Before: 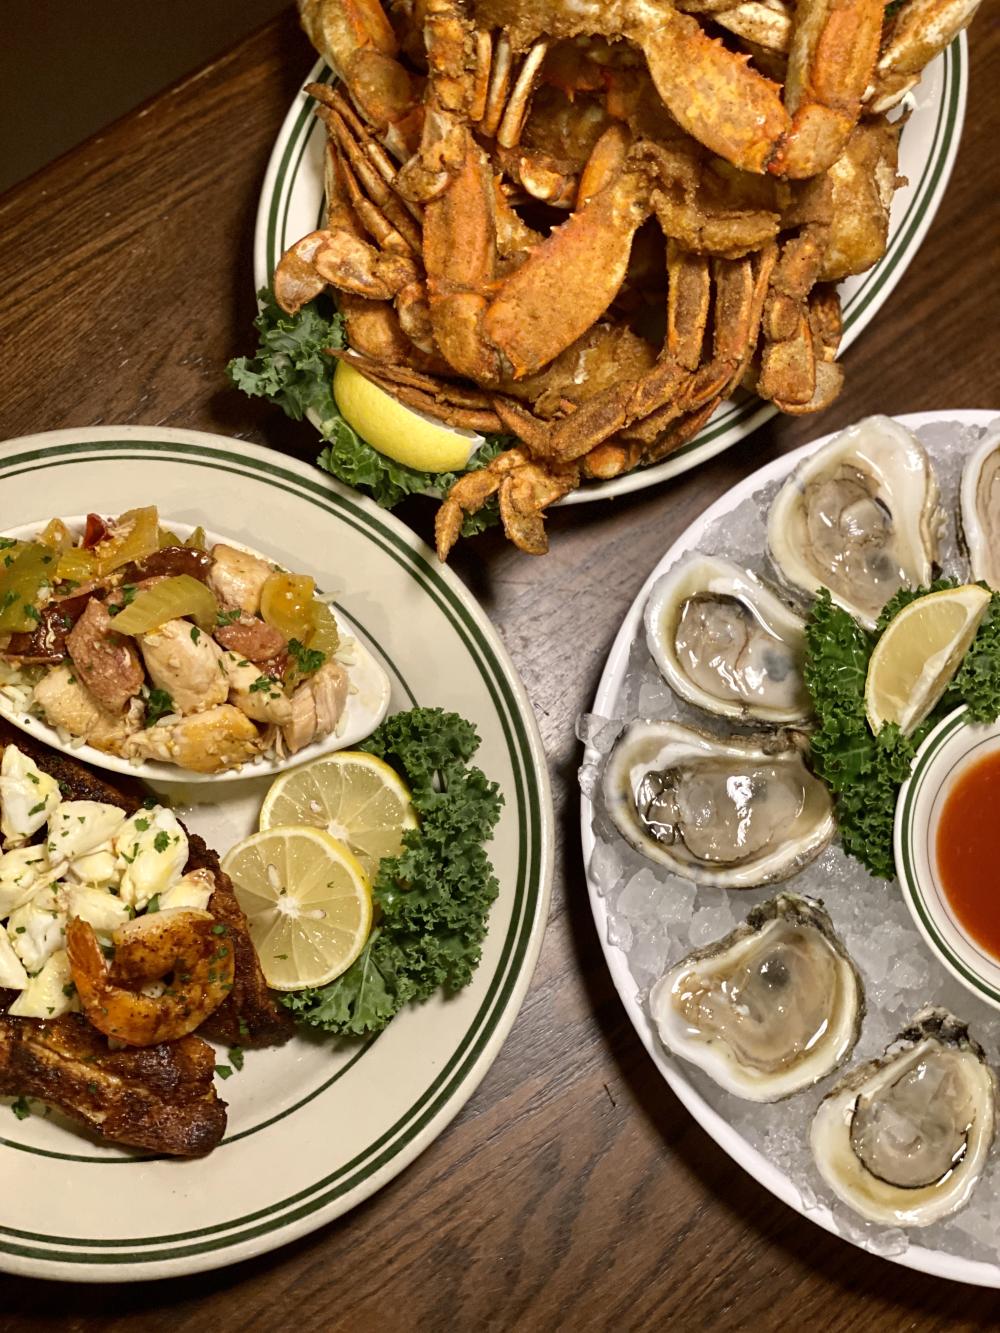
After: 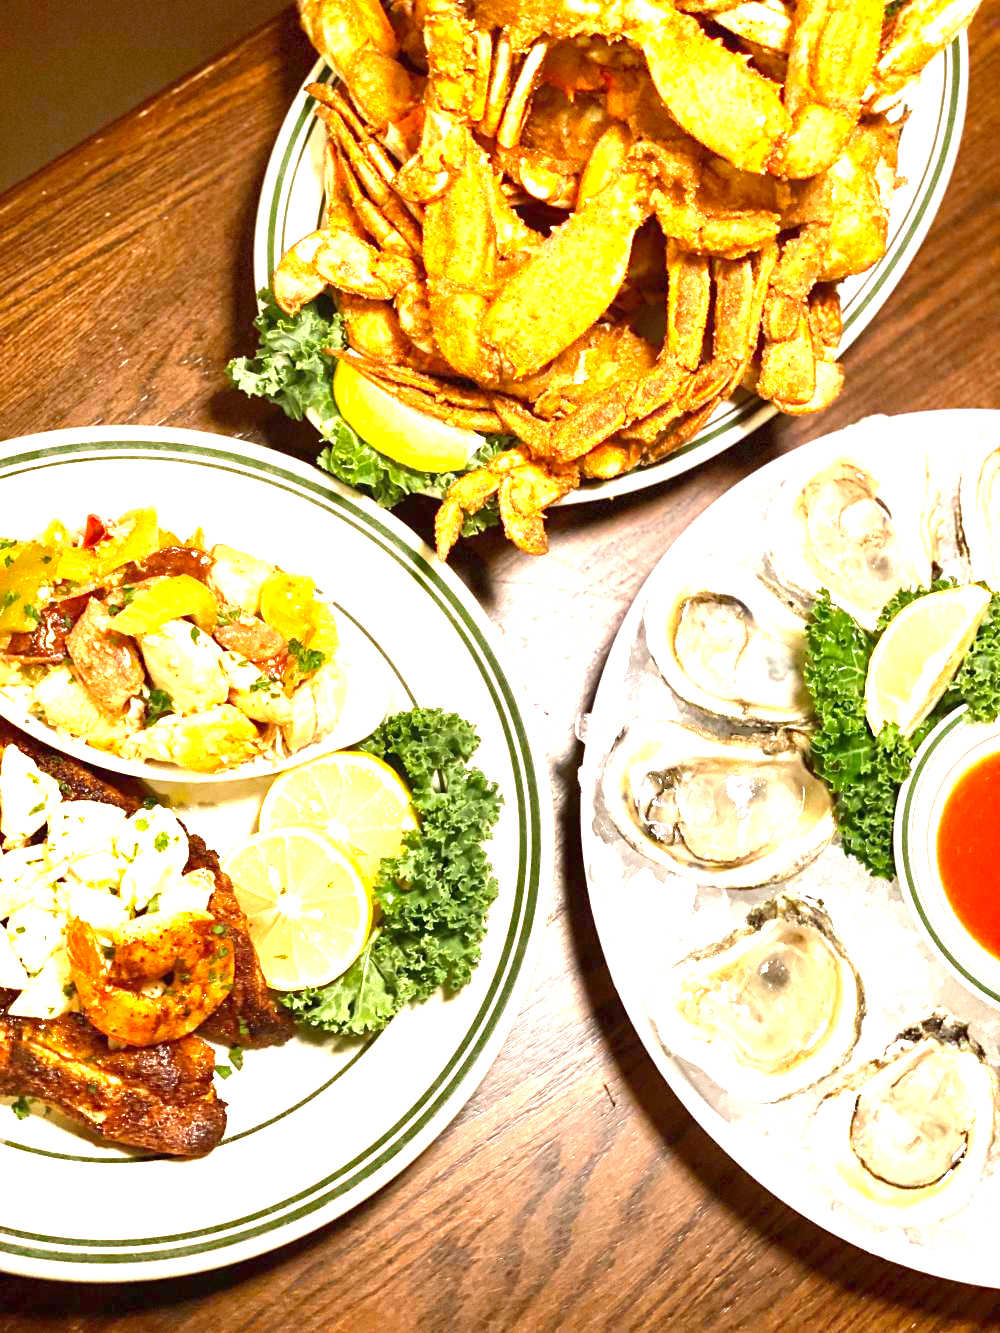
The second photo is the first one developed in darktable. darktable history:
exposure: exposure 2.191 EV, compensate highlight preservation false
